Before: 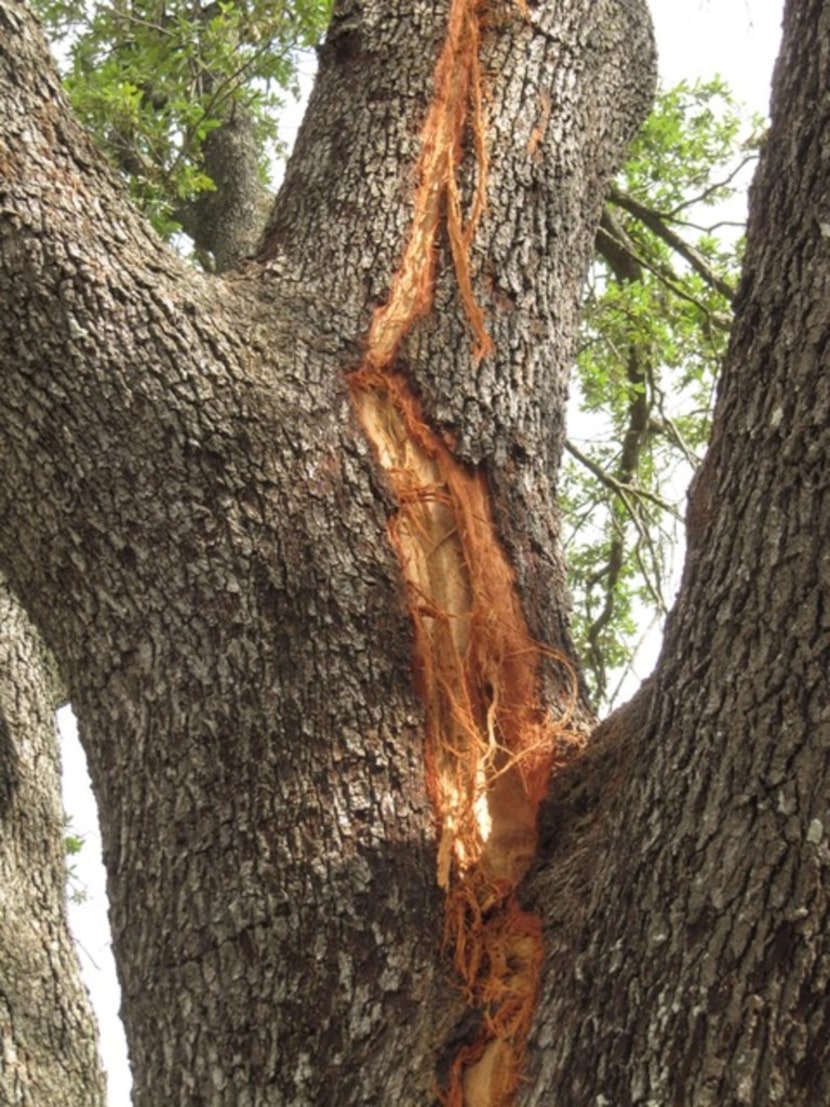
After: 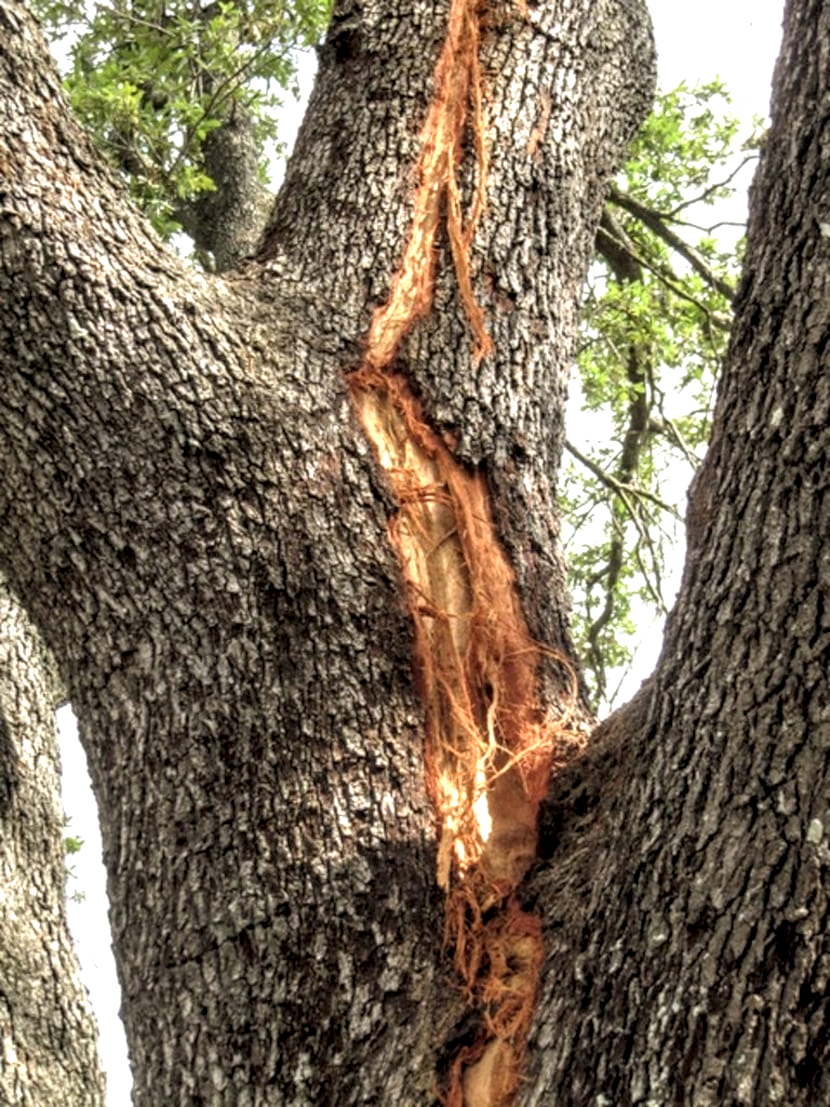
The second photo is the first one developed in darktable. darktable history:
local contrast: highlights 60%, shadows 60%, detail 160%
rgb levels: levels [[0.01, 0.419, 0.839], [0, 0.5, 1], [0, 0.5, 1]]
